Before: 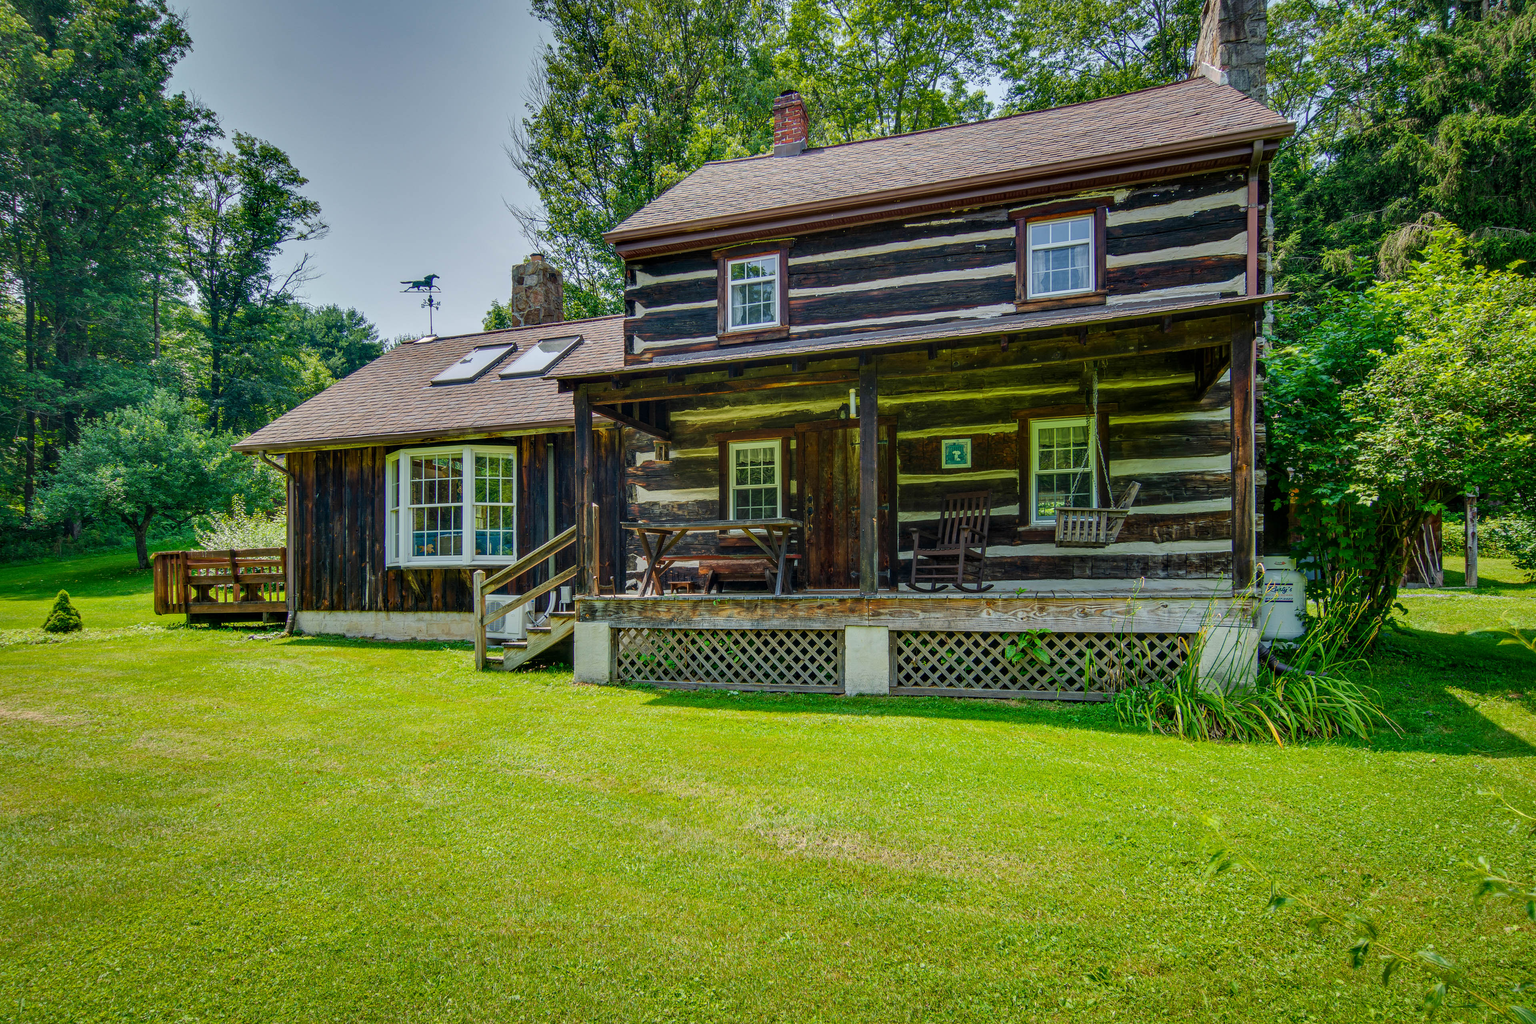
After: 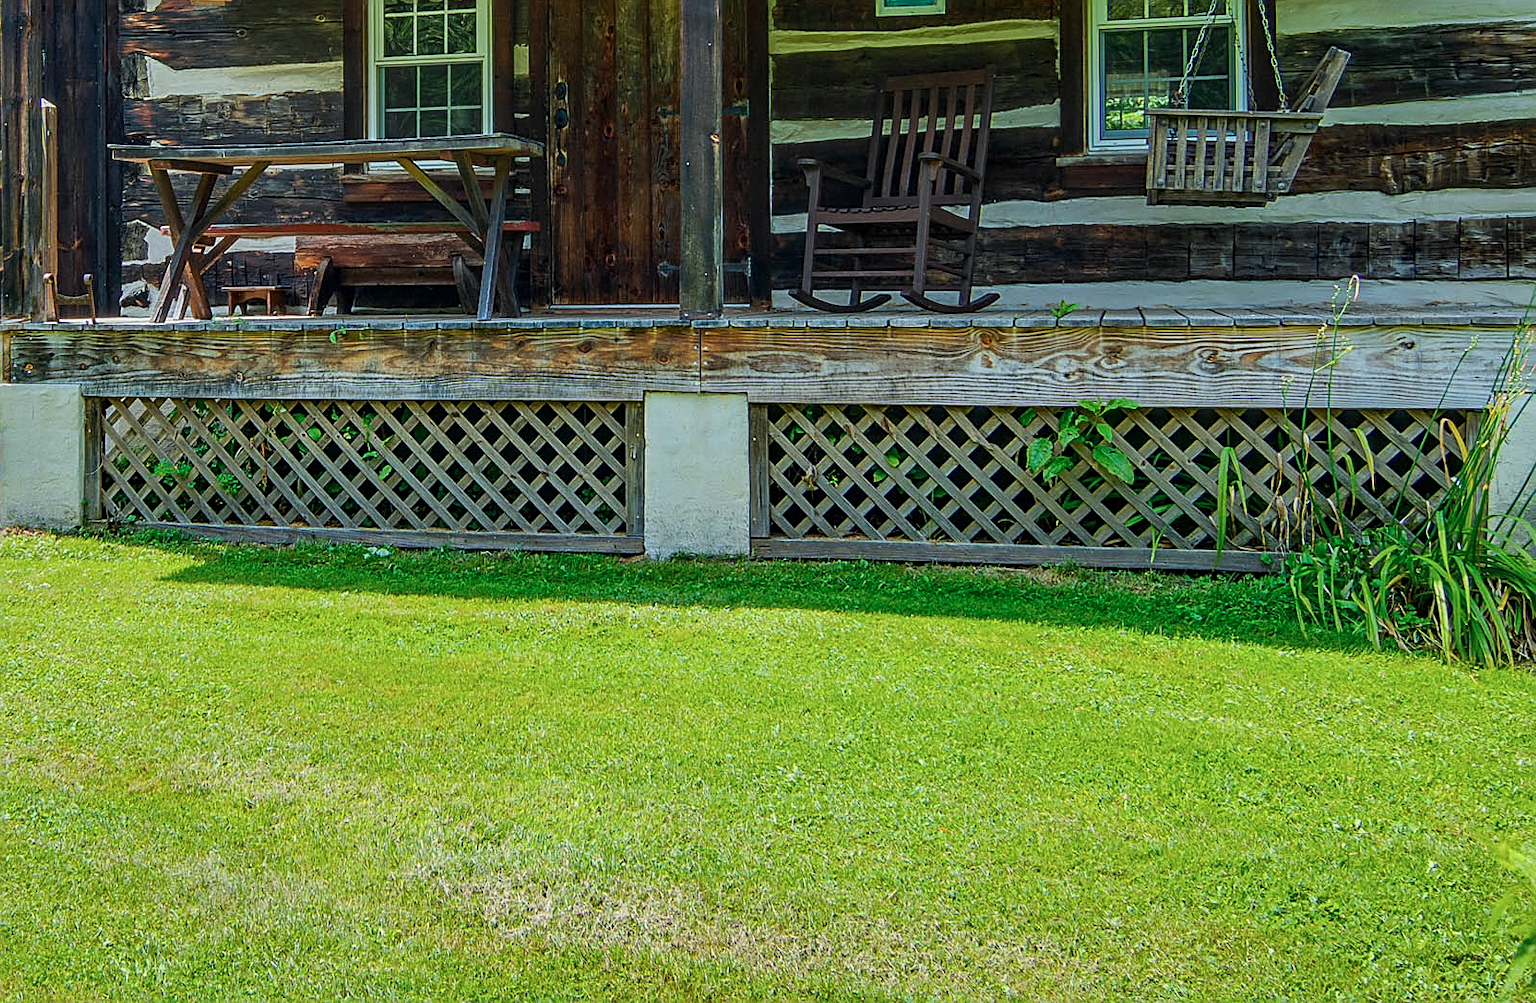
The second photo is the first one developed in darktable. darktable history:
crop: left 37.468%, top 45.115%, right 20.643%, bottom 13.795%
color correction: highlights a* -4.16, highlights b* -10.77
sharpen: on, module defaults
